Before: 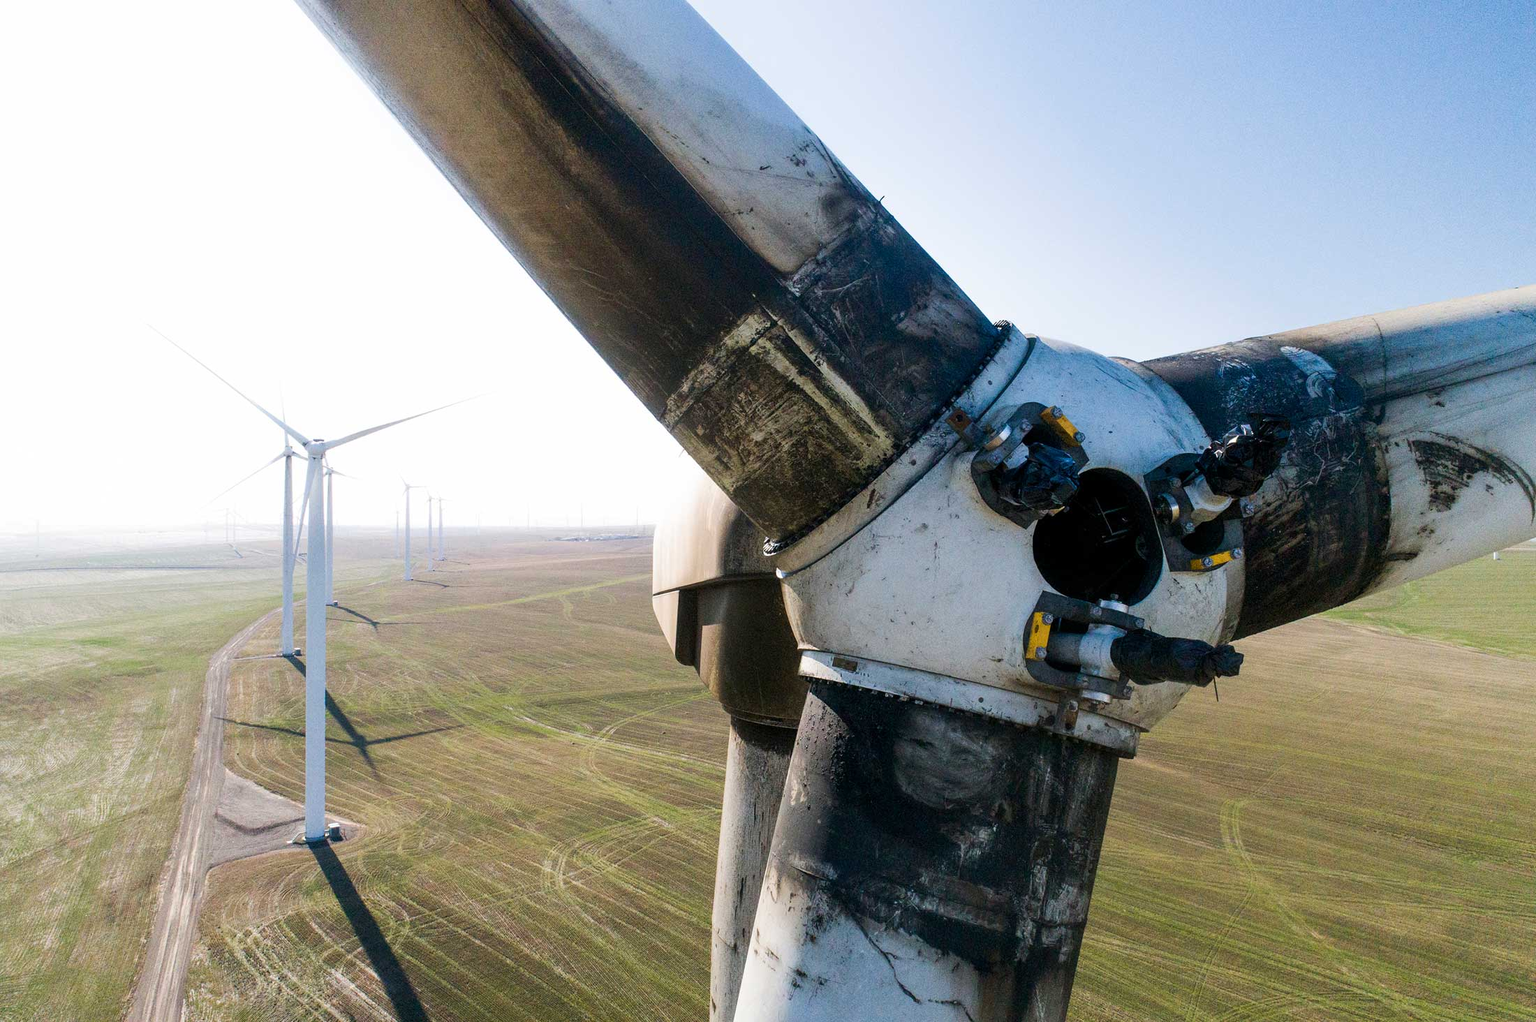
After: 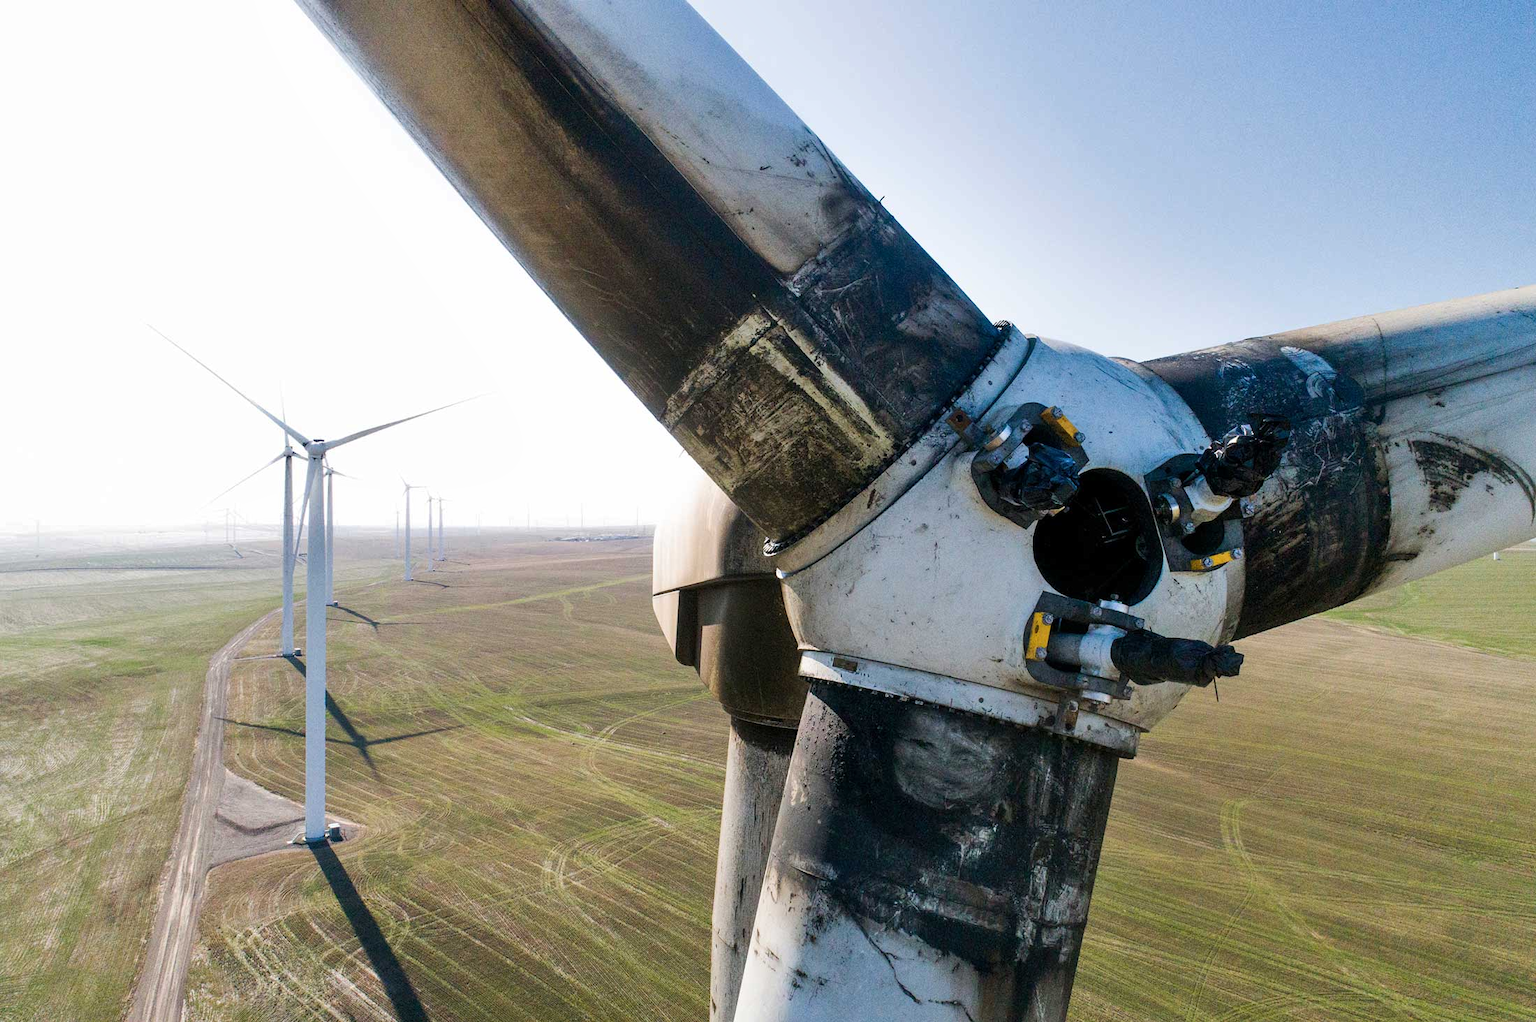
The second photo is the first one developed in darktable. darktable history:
shadows and highlights: shadows 49.42, highlights -42.99, soften with gaussian
